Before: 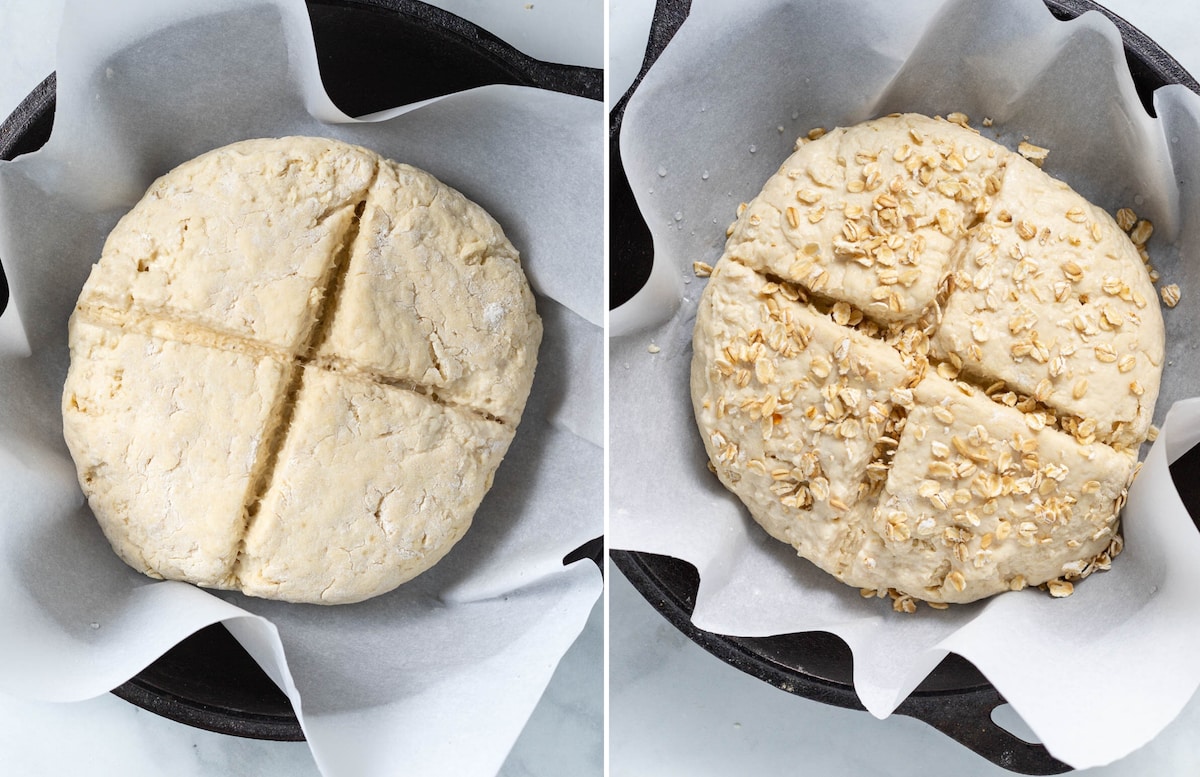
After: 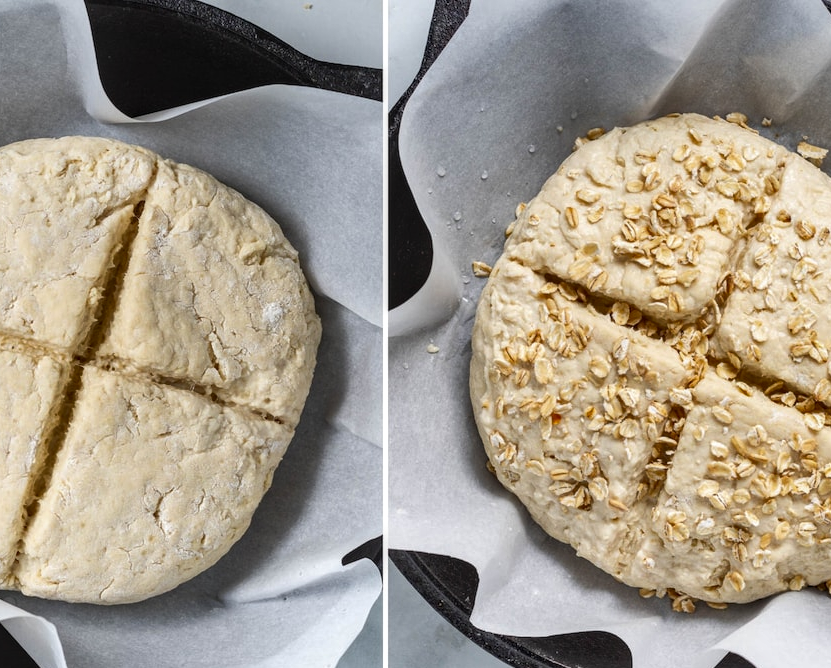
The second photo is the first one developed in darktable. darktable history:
local contrast: on, module defaults
crop: left 18.479%, right 12.2%, bottom 13.971%
shadows and highlights: shadows 43.71, white point adjustment -1.46, soften with gaussian
